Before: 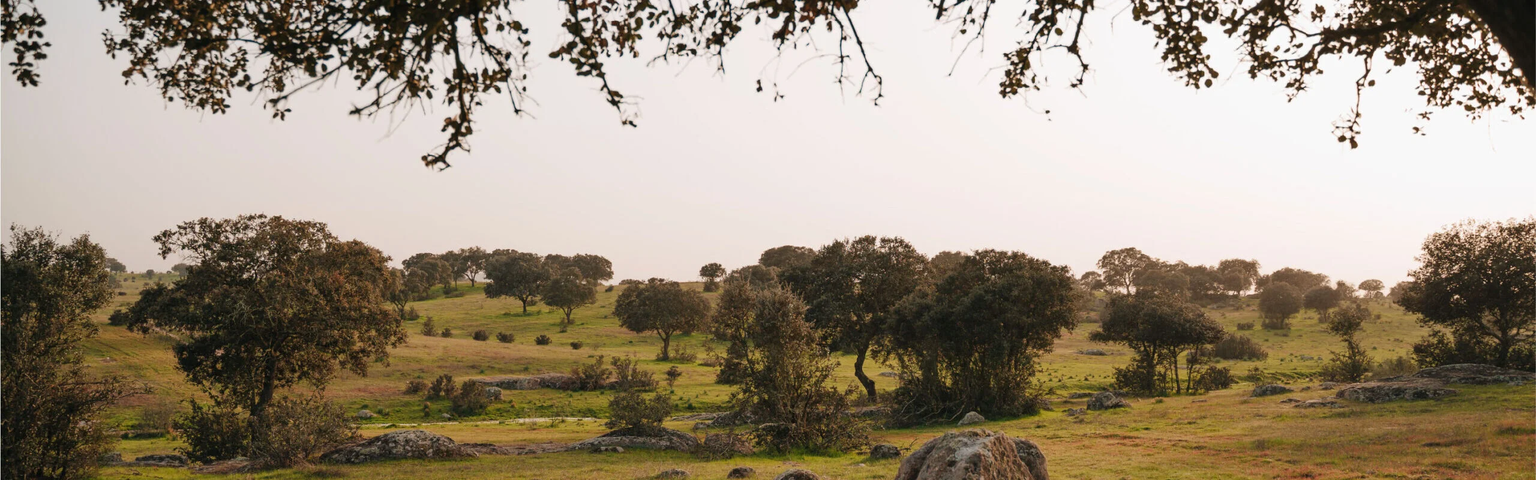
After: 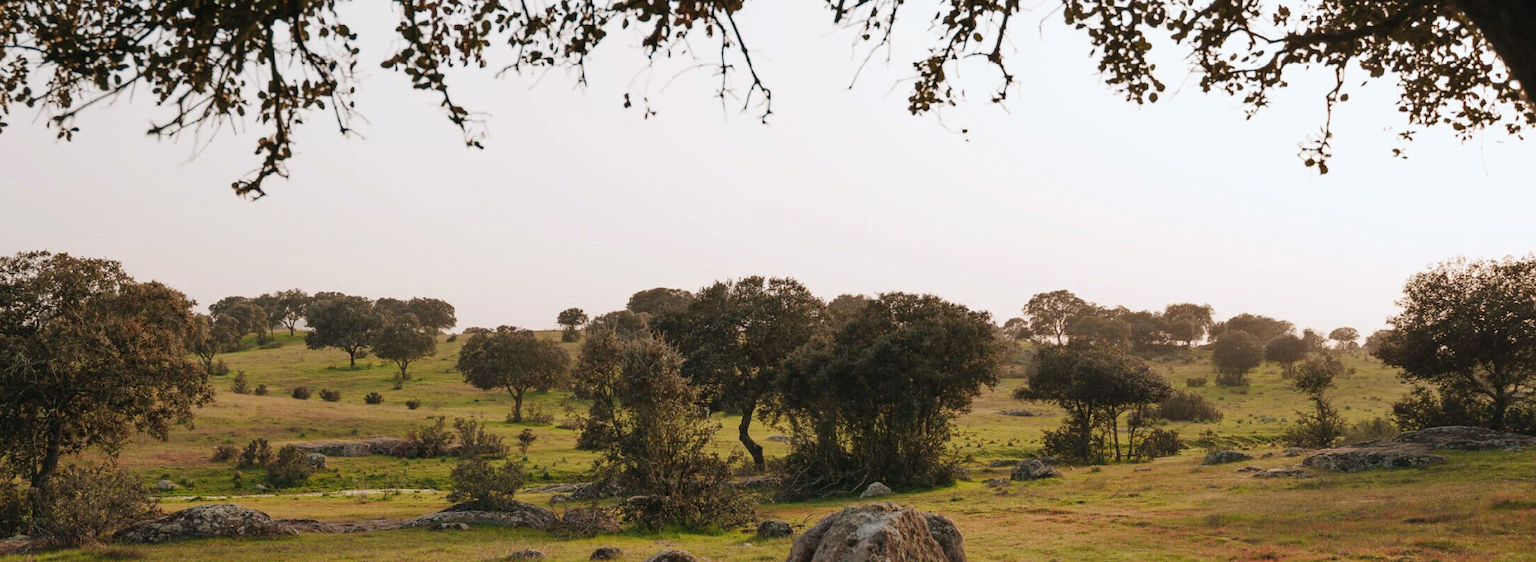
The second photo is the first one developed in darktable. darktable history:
white balance: red 0.982, blue 1.018
crop and rotate: left 14.584%
